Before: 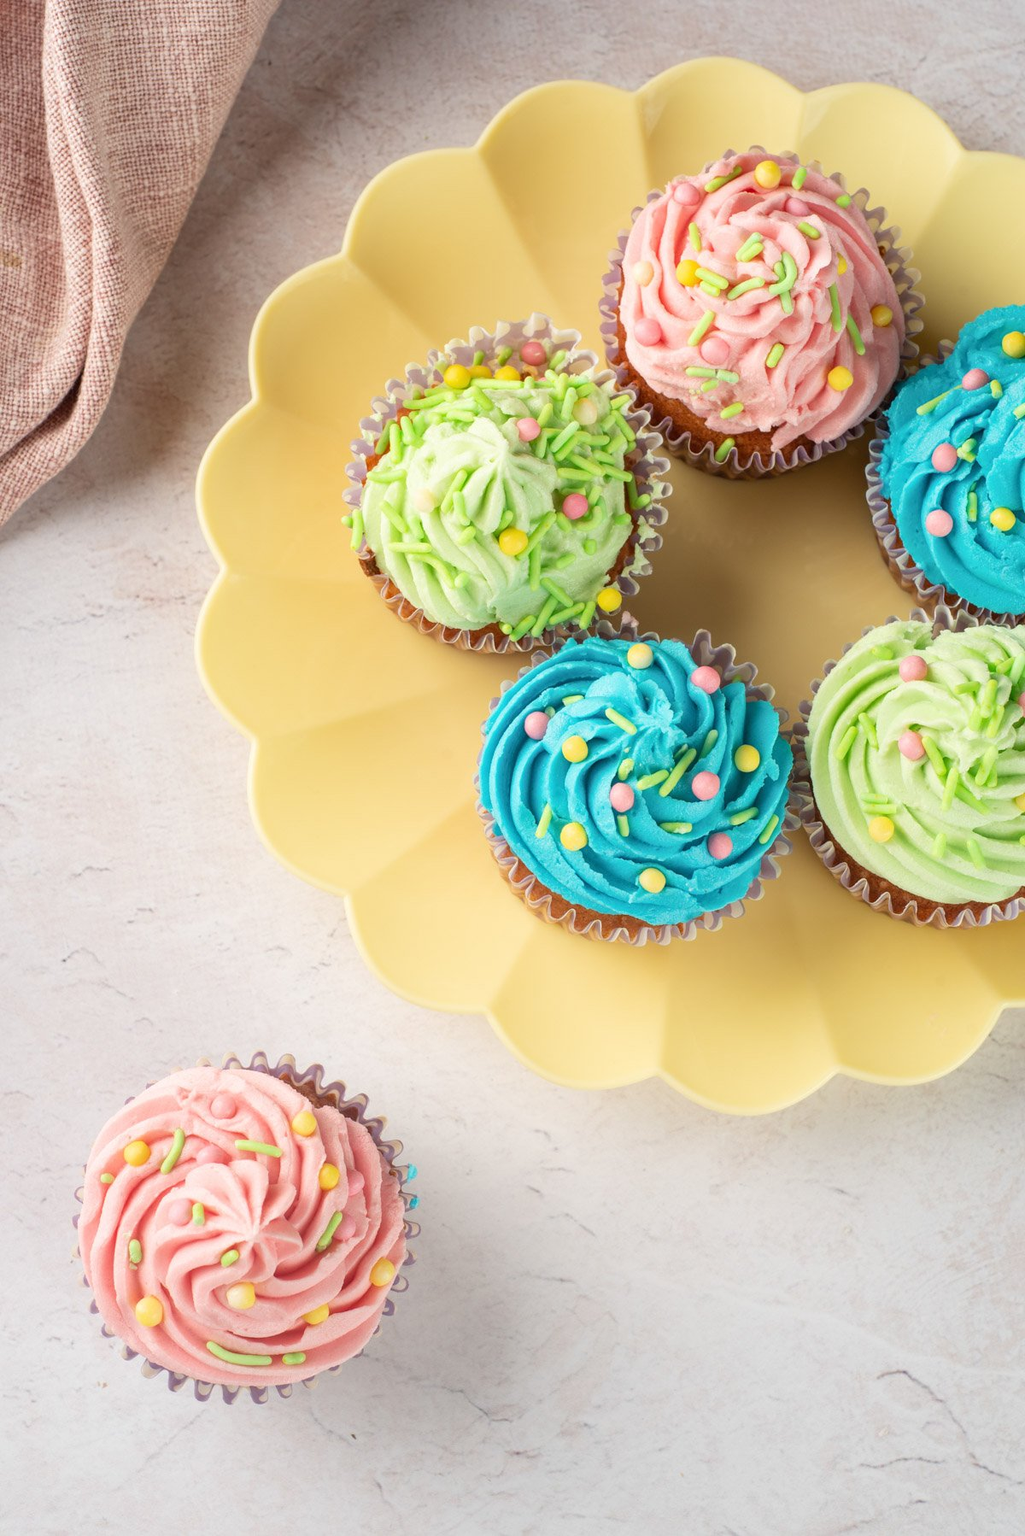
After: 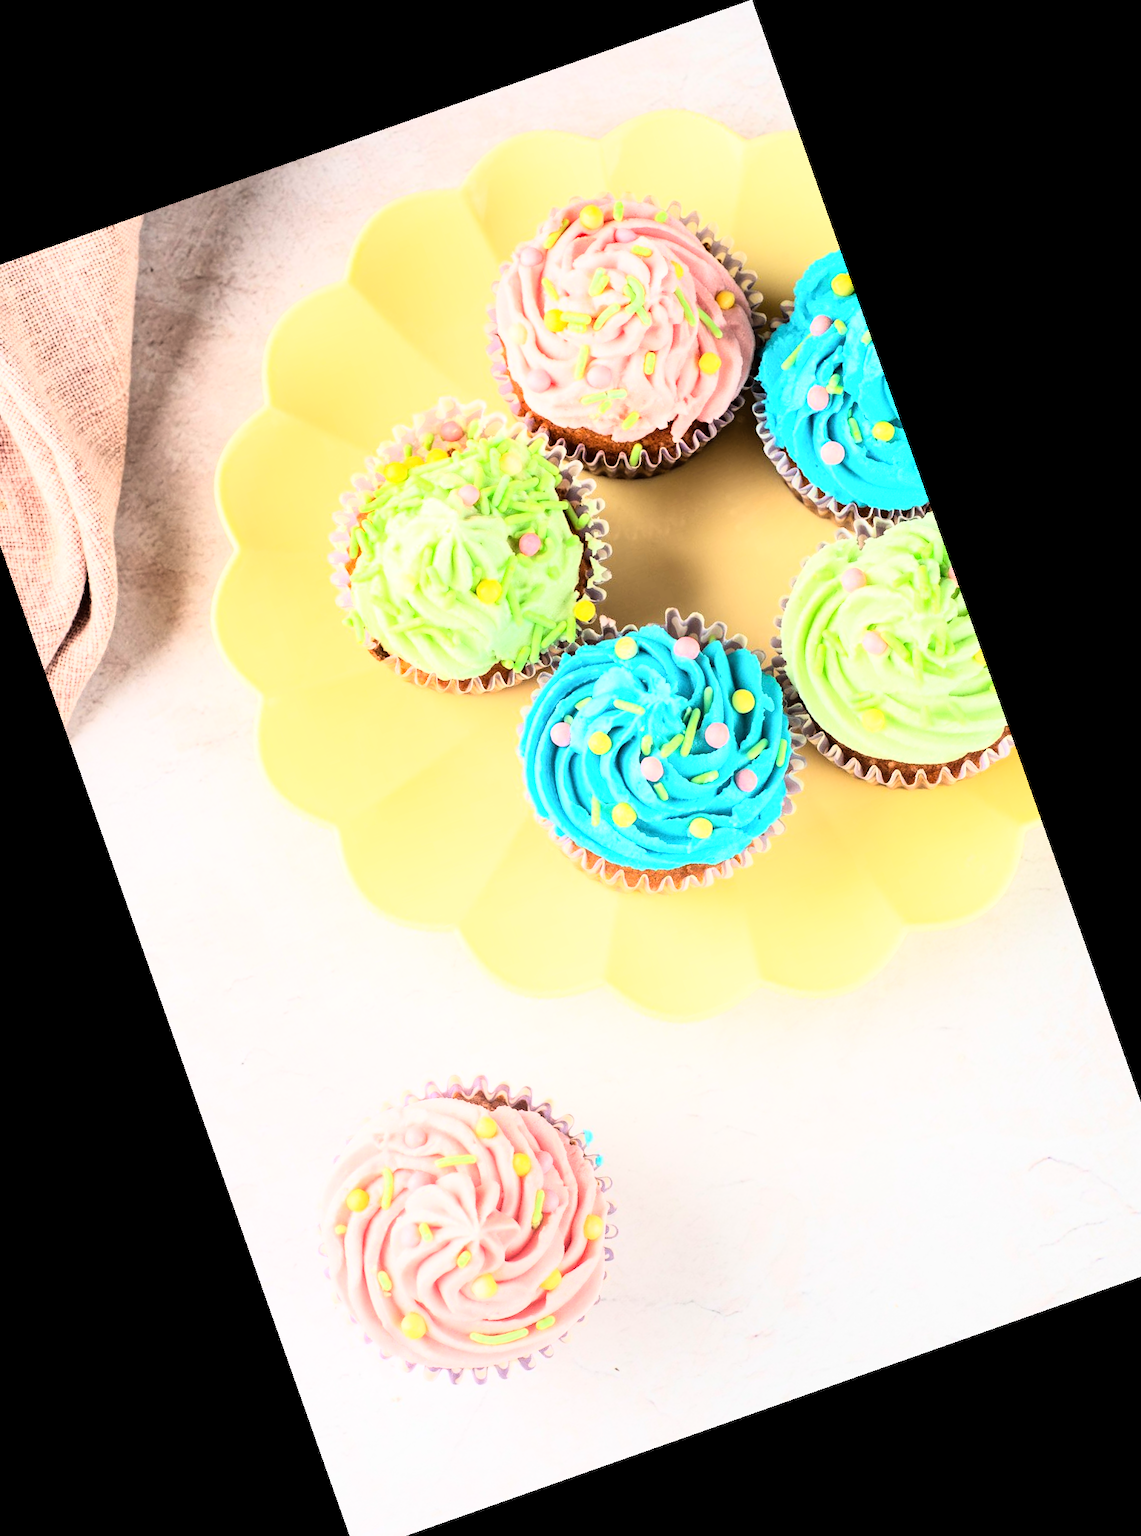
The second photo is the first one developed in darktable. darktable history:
crop and rotate: angle 19.43°, left 6.812%, right 4.125%, bottom 1.087%
levels: mode automatic, black 0.023%, white 99.97%, levels [0.062, 0.494, 0.925]
base curve: exposure shift 0, preserve colors none
rgb curve: curves: ch0 [(0, 0) (0.21, 0.15) (0.24, 0.21) (0.5, 0.75) (0.75, 0.96) (0.89, 0.99) (1, 1)]; ch1 [(0, 0.02) (0.21, 0.13) (0.25, 0.2) (0.5, 0.67) (0.75, 0.9) (0.89, 0.97) (1, 1)]; ch2 [(0, 0.02) (0.21, 0.13) (0.25, 0.2) (0.5, 0.67) (0.75, 0.9) (0.89, 0.97) (1, 1)], compensate middle gray true
